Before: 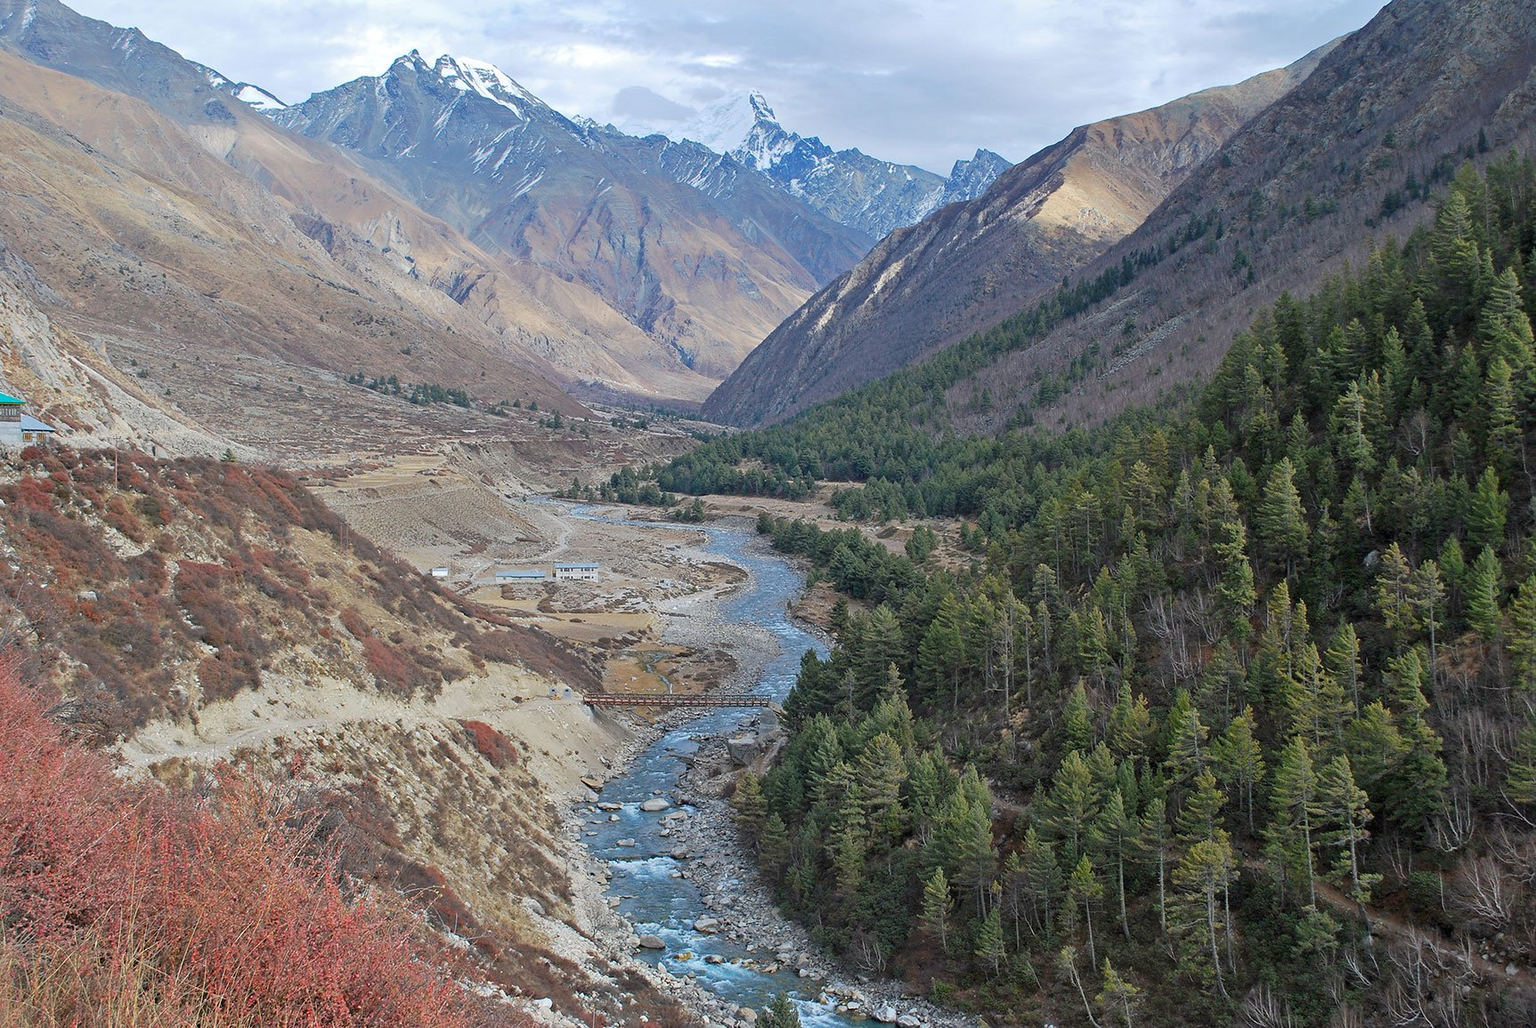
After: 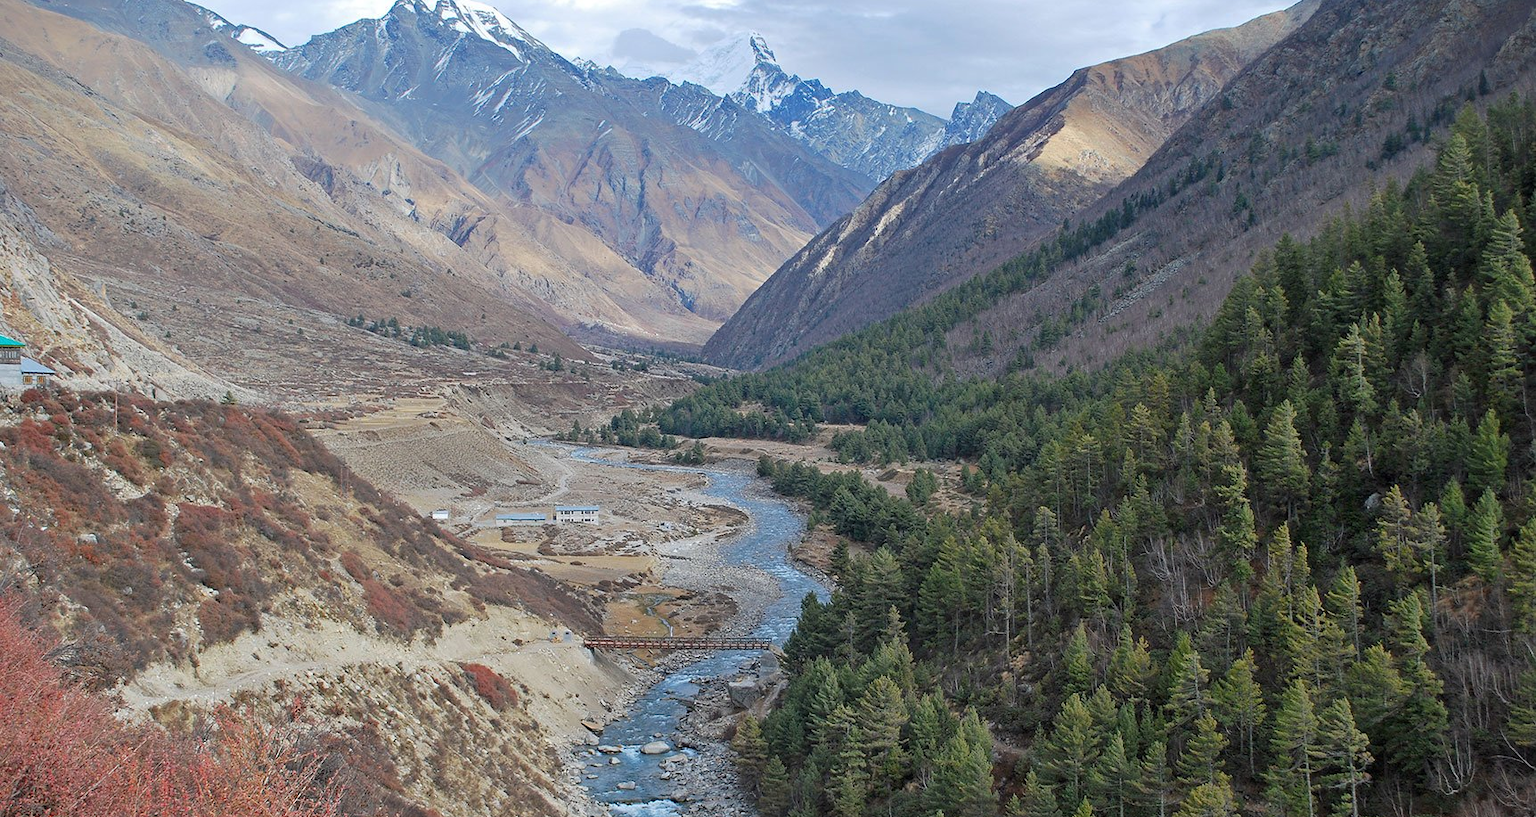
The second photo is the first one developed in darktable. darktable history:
crop and rotate: top 5.667%, bottom 14.937%
vignetting: fall-off start 97.23%, saturation -0.024, center (-0.033, -0.042), width/height ratio 1.179, unbound false
